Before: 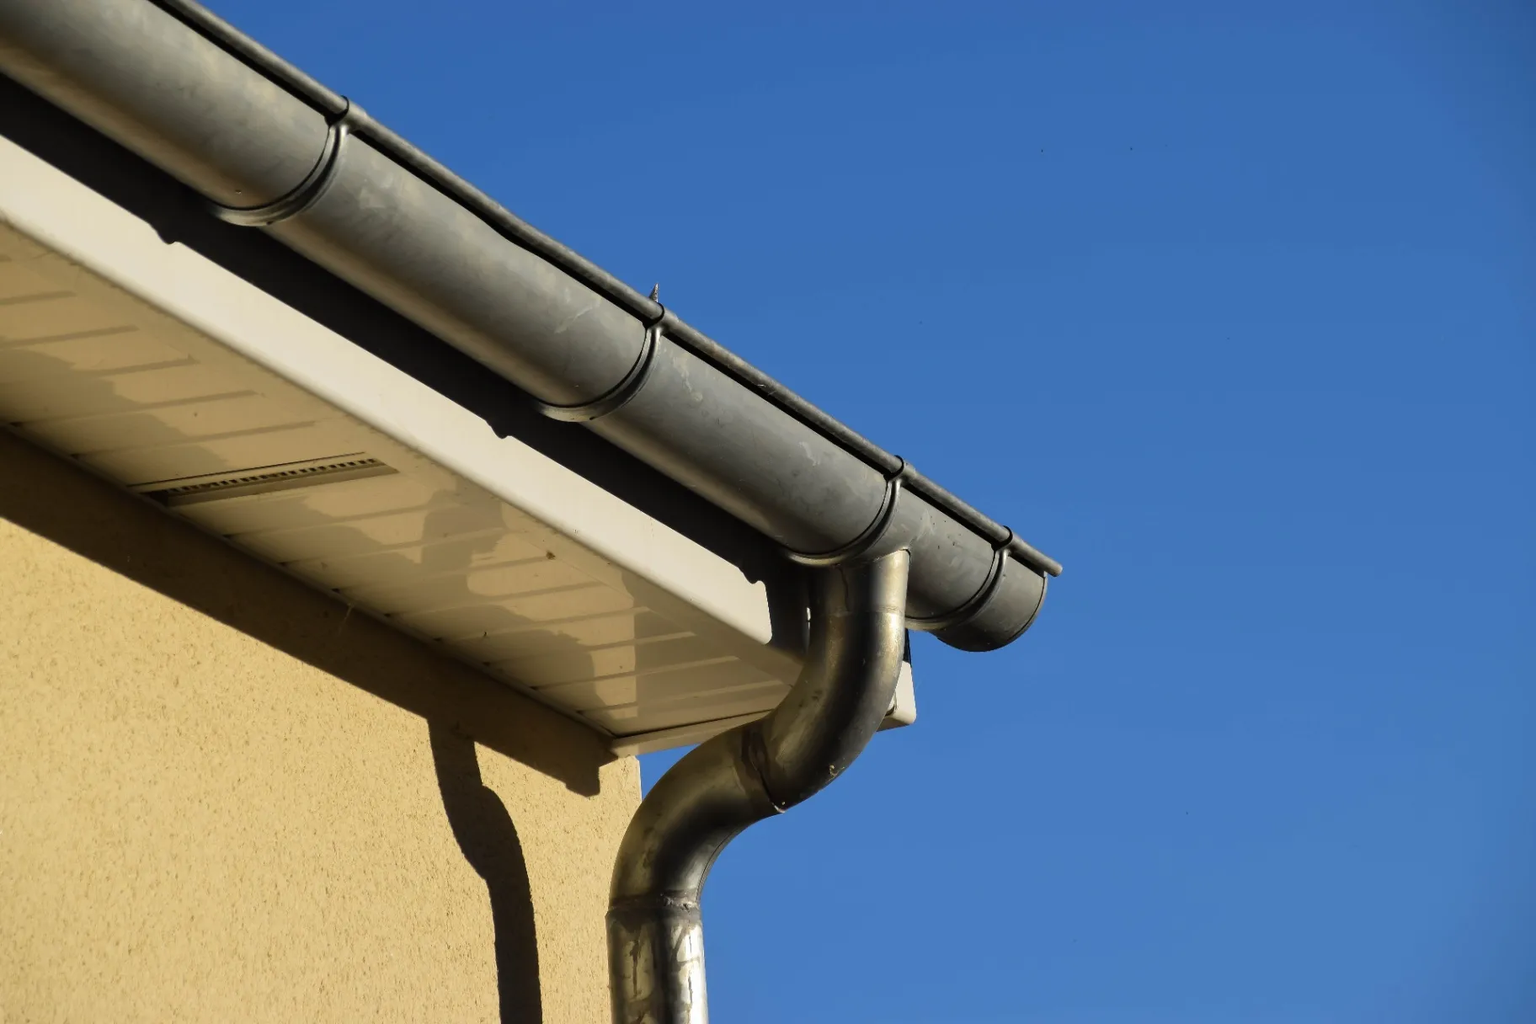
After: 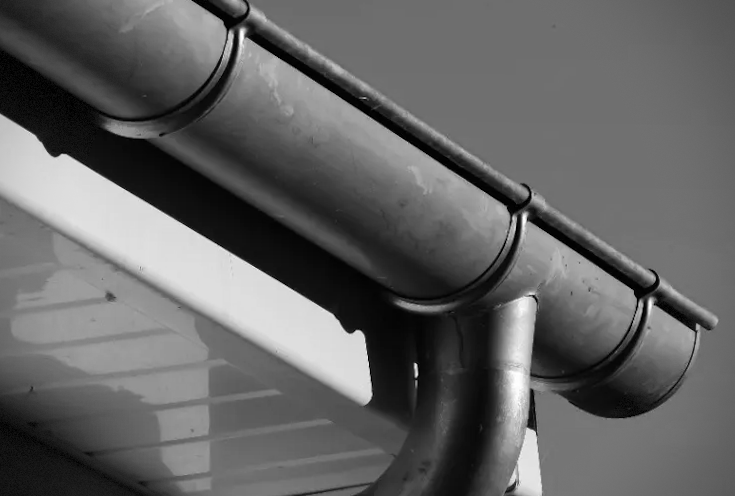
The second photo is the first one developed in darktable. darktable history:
crop: left 30%, top 30%, right 30%, bottom 30%
monochrome: on, module defaults
contrast brightness saturation: contrast 0.1, saturation -0.36
local contrast: mode bilateral grid, contrast 10, coarseness 25, detail 115%, midtone range 0.2
white balance: red 1, blue 1
vignetting: dithering 8-bit output, unbound false
rotate and perspective: rotation 0.8°, automatic cropping off
